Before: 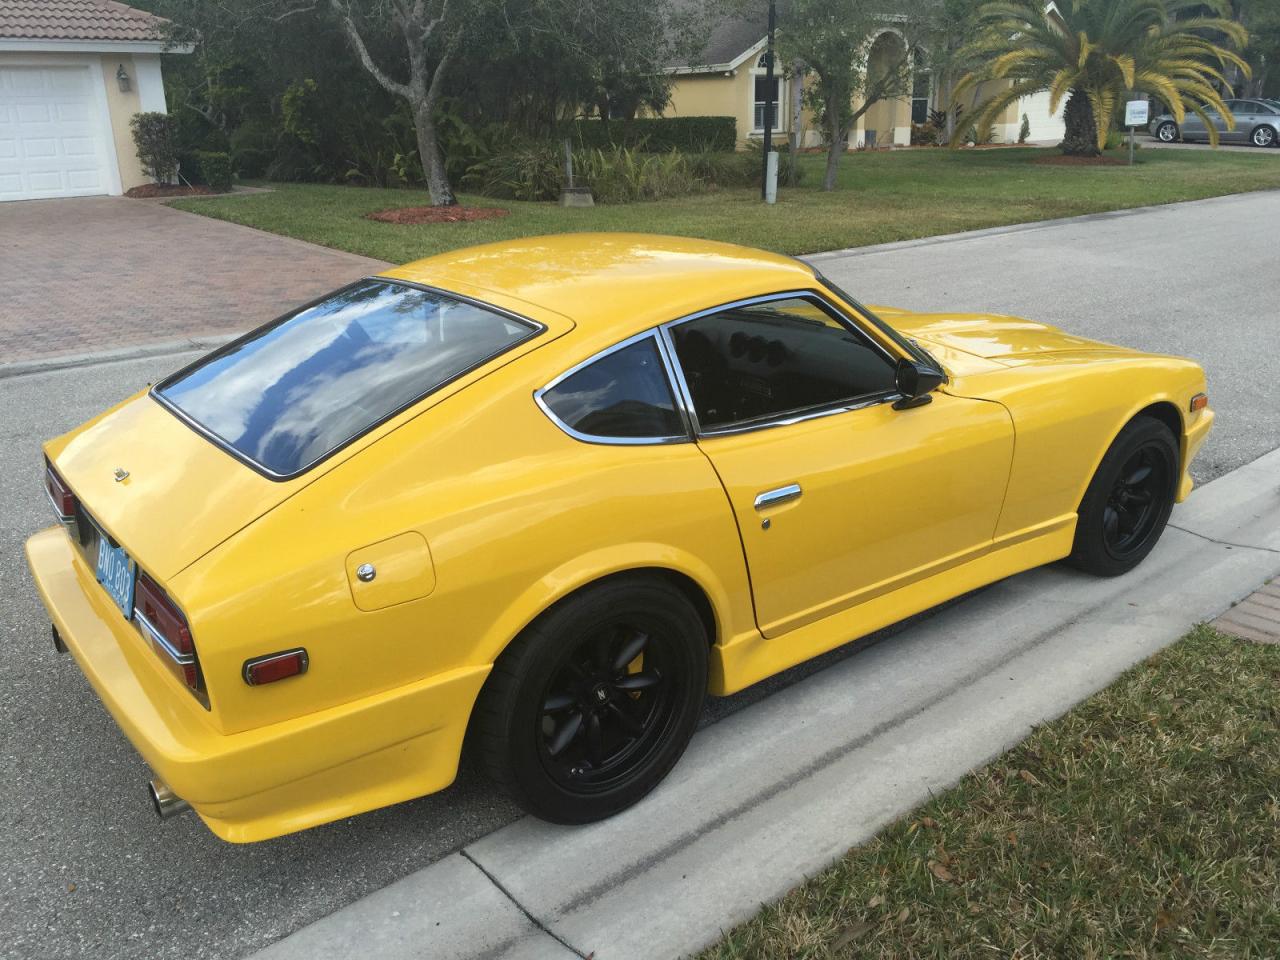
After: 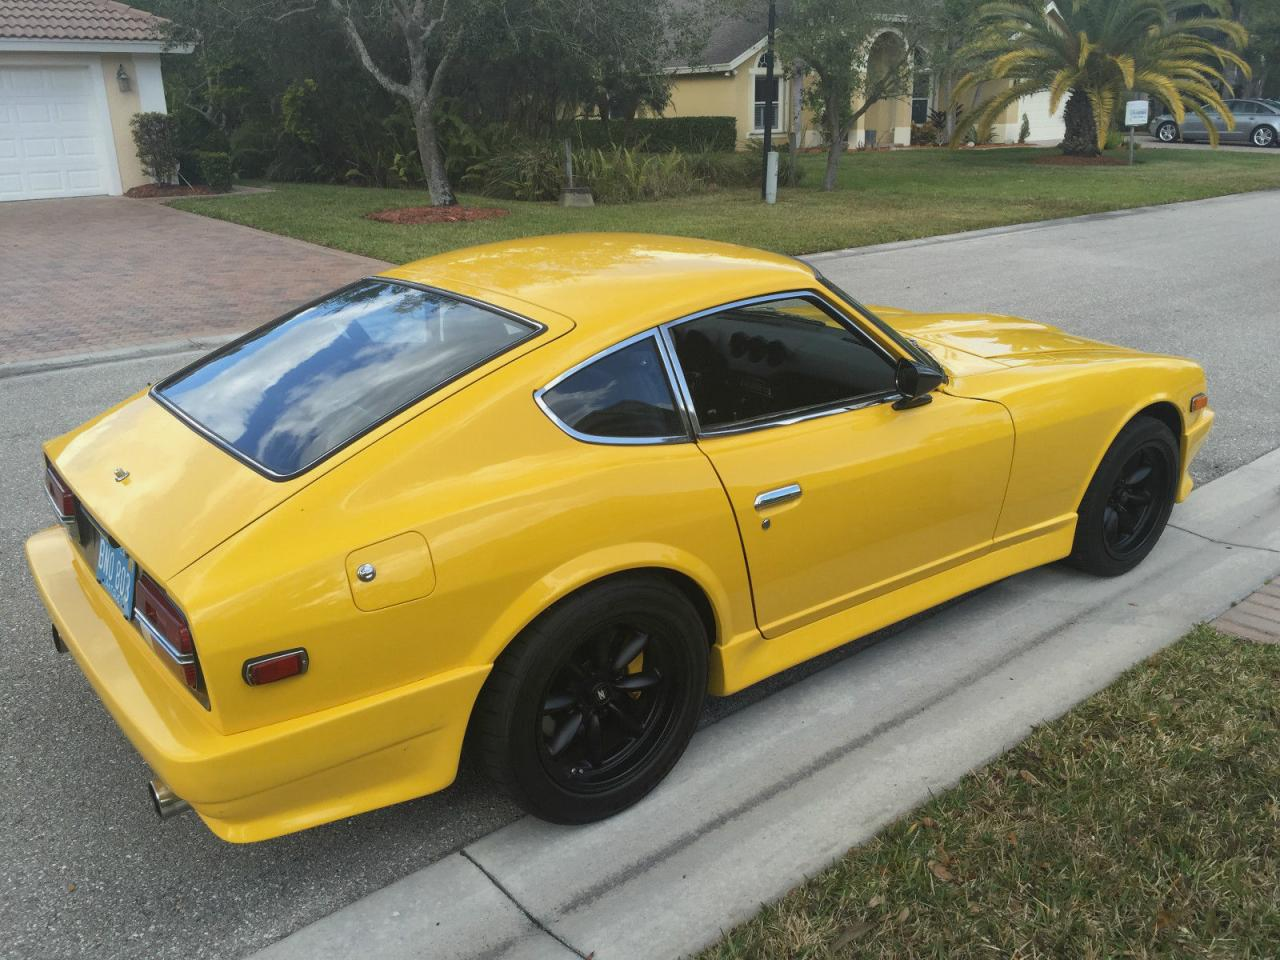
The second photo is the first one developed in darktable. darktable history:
shadows and highlights: shadows 25.69, white point adjustment -2.85, highlights -29.89
